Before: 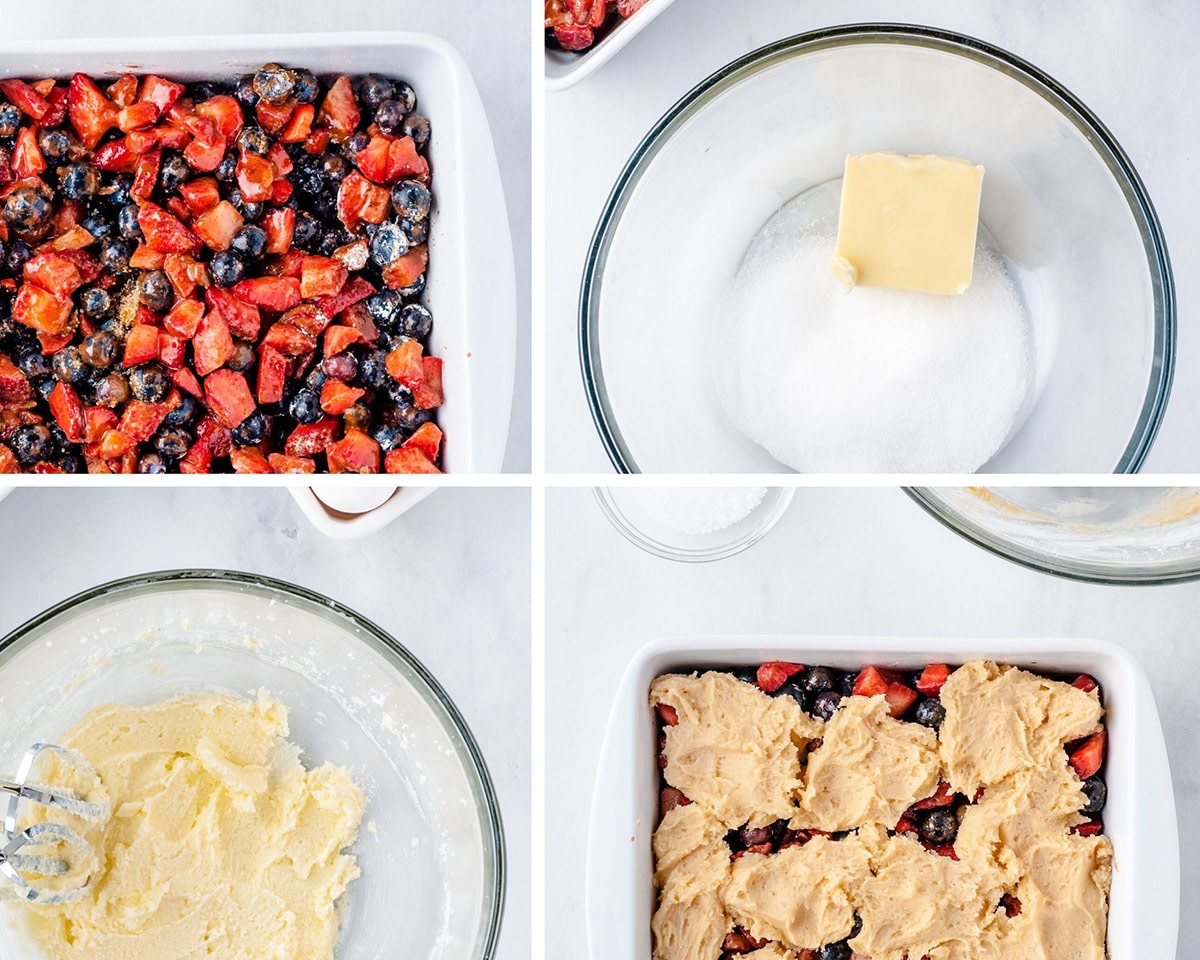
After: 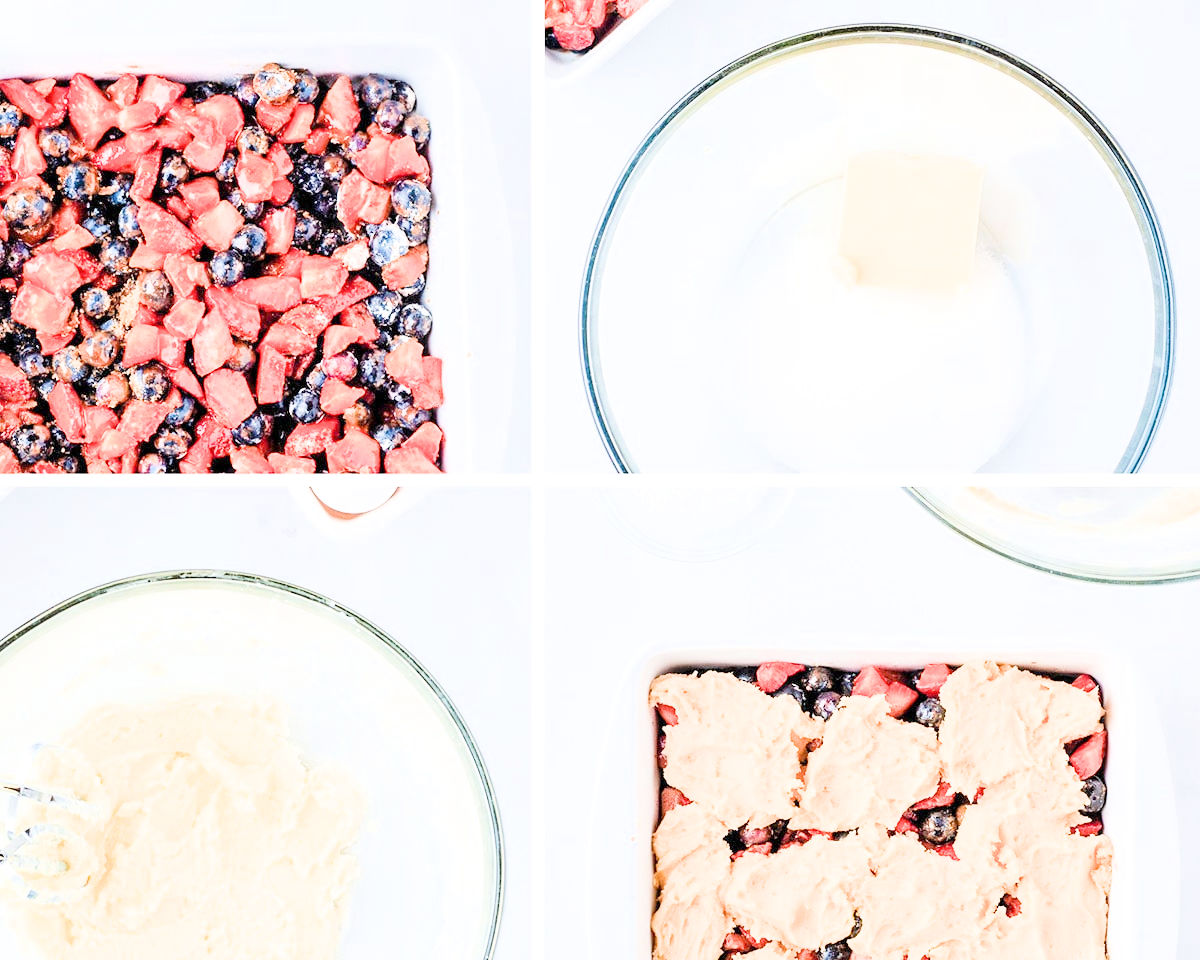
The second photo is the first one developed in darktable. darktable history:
exposure: exposure 3 EV, compensate highlight preservation false
filmic rgb: black relative exposure -7.15 EV, white relative exposure 5.36 EV, hardness 3.02
